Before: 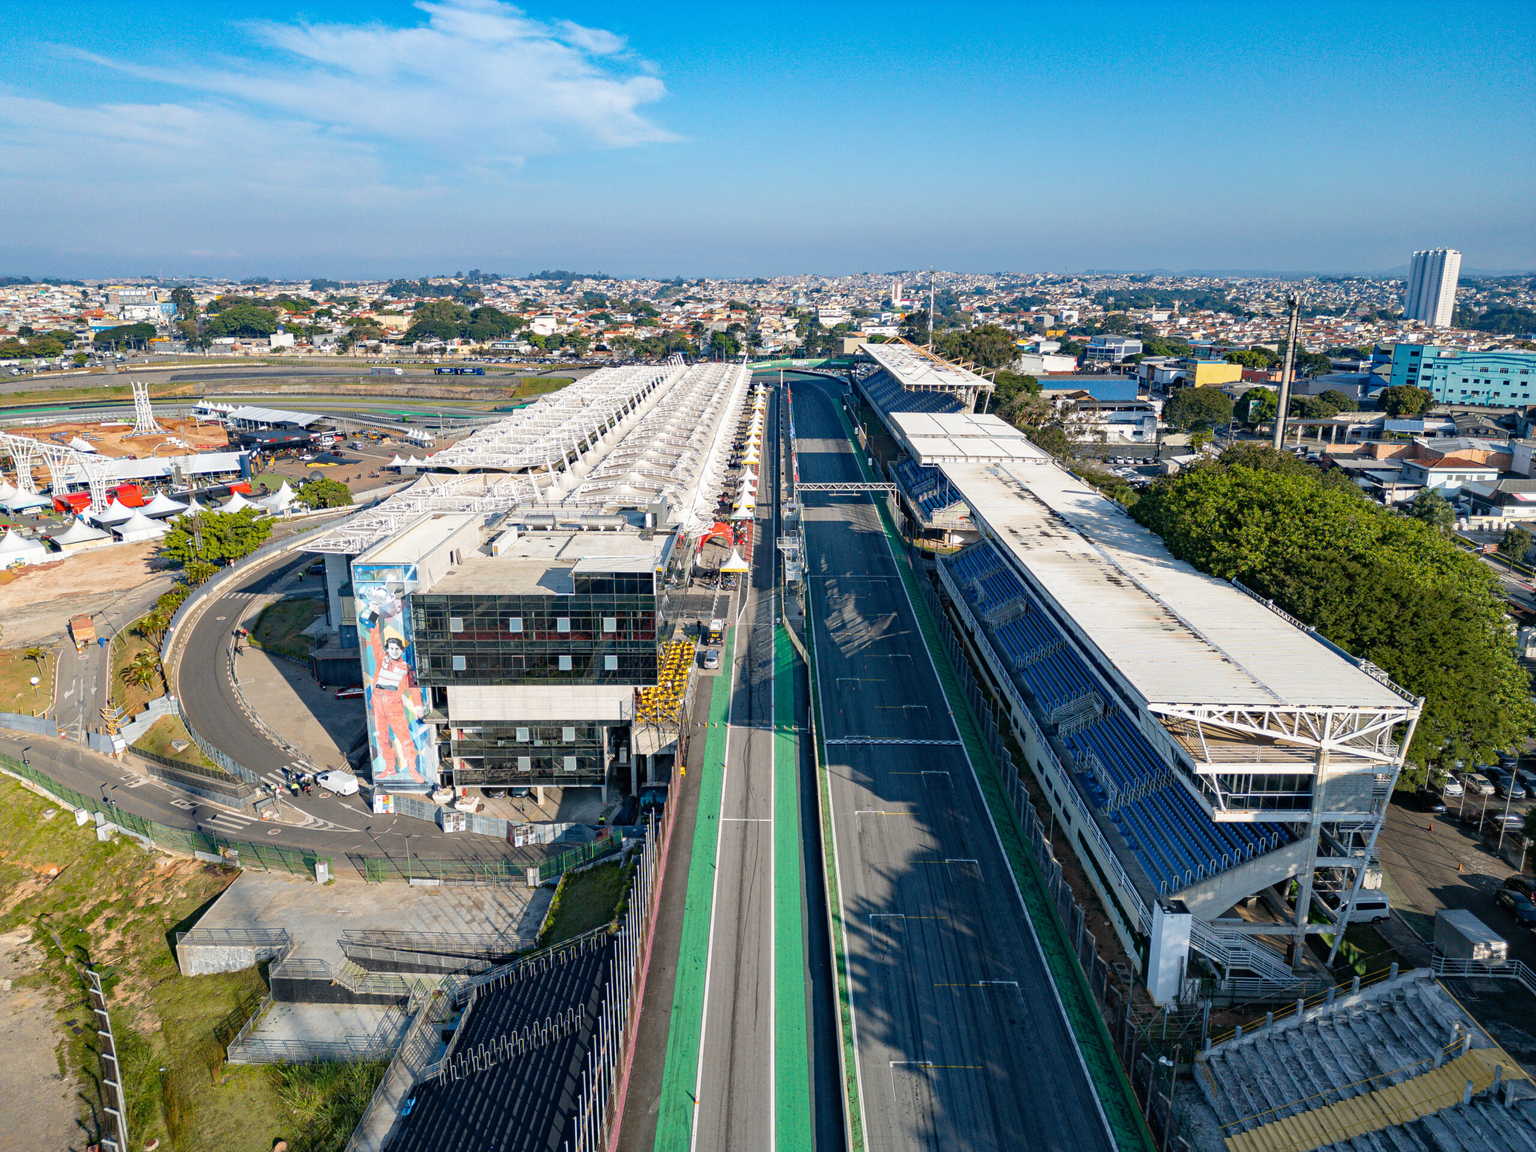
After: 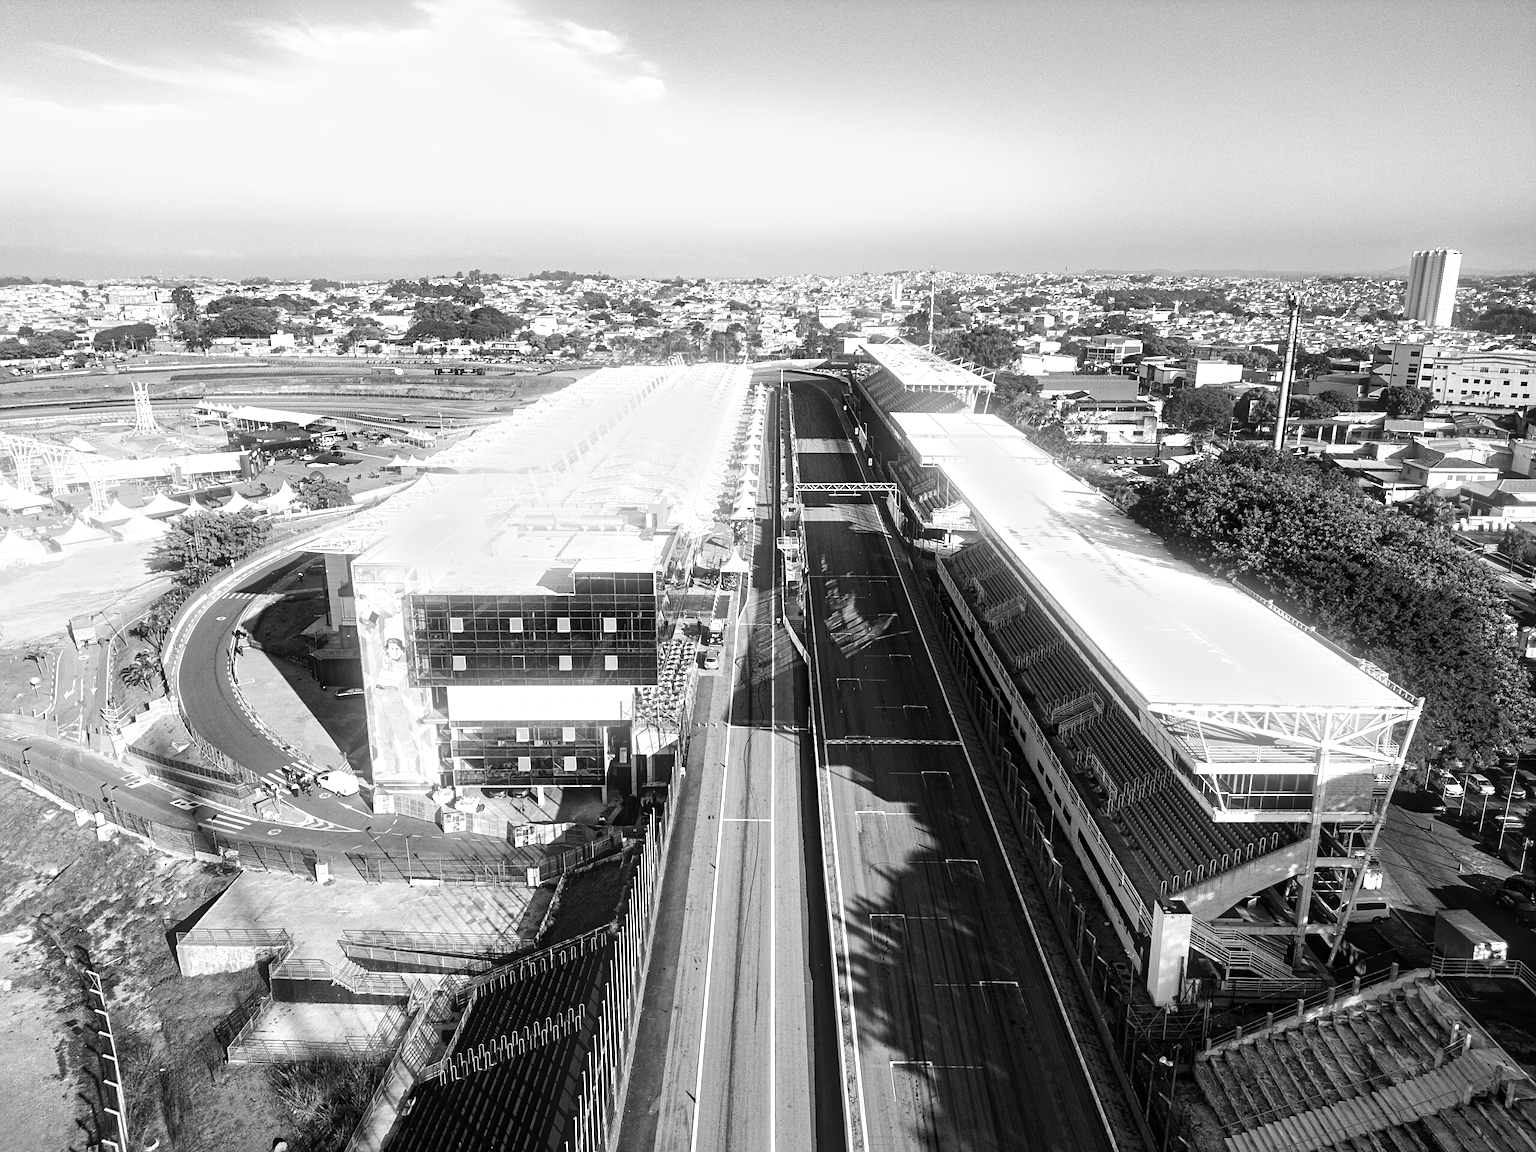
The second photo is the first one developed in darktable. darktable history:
color balance: output saturation 98.5%
exposure: black level correction 0.001, compensate highlight preservation false
monochrome: a 14.95, b -89.96
tone equalizer: -8 EV -1.08 EV, -7 EV -1.01 EV, -6 EV -0.867 EV, -5 EV -0.578 EV, -3 EV 0.578 EV, -2 EV 0.867 EV, -1 EV 1.01 EV, +0 EV 1.08 EV, edges refinement/feathering 500, mask exposure compensation -1.57 EV, preserve details no
sharpen: amount 0.2
contrast equalizer: y [[0.5 ×6], [0.5 ×6], [0.5, 0.5, 0.501, 0.545, 0.707, 0.863], [0 ×6], [0 ×6]]
bloom: size 9%, threshold 100%, strength 7%
